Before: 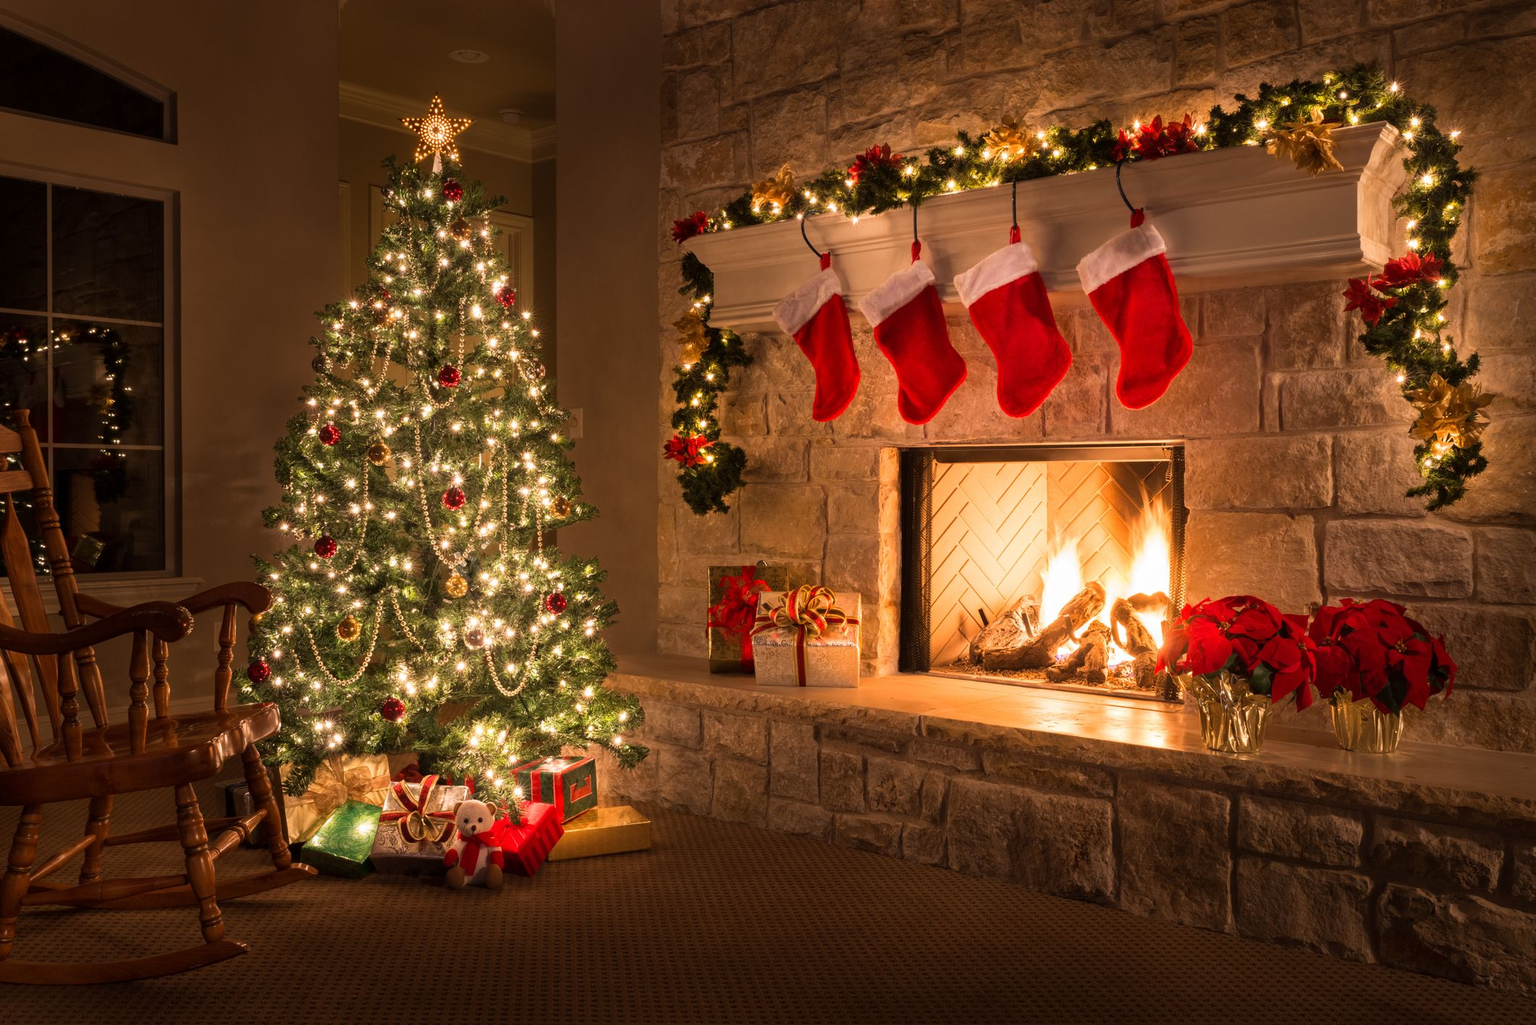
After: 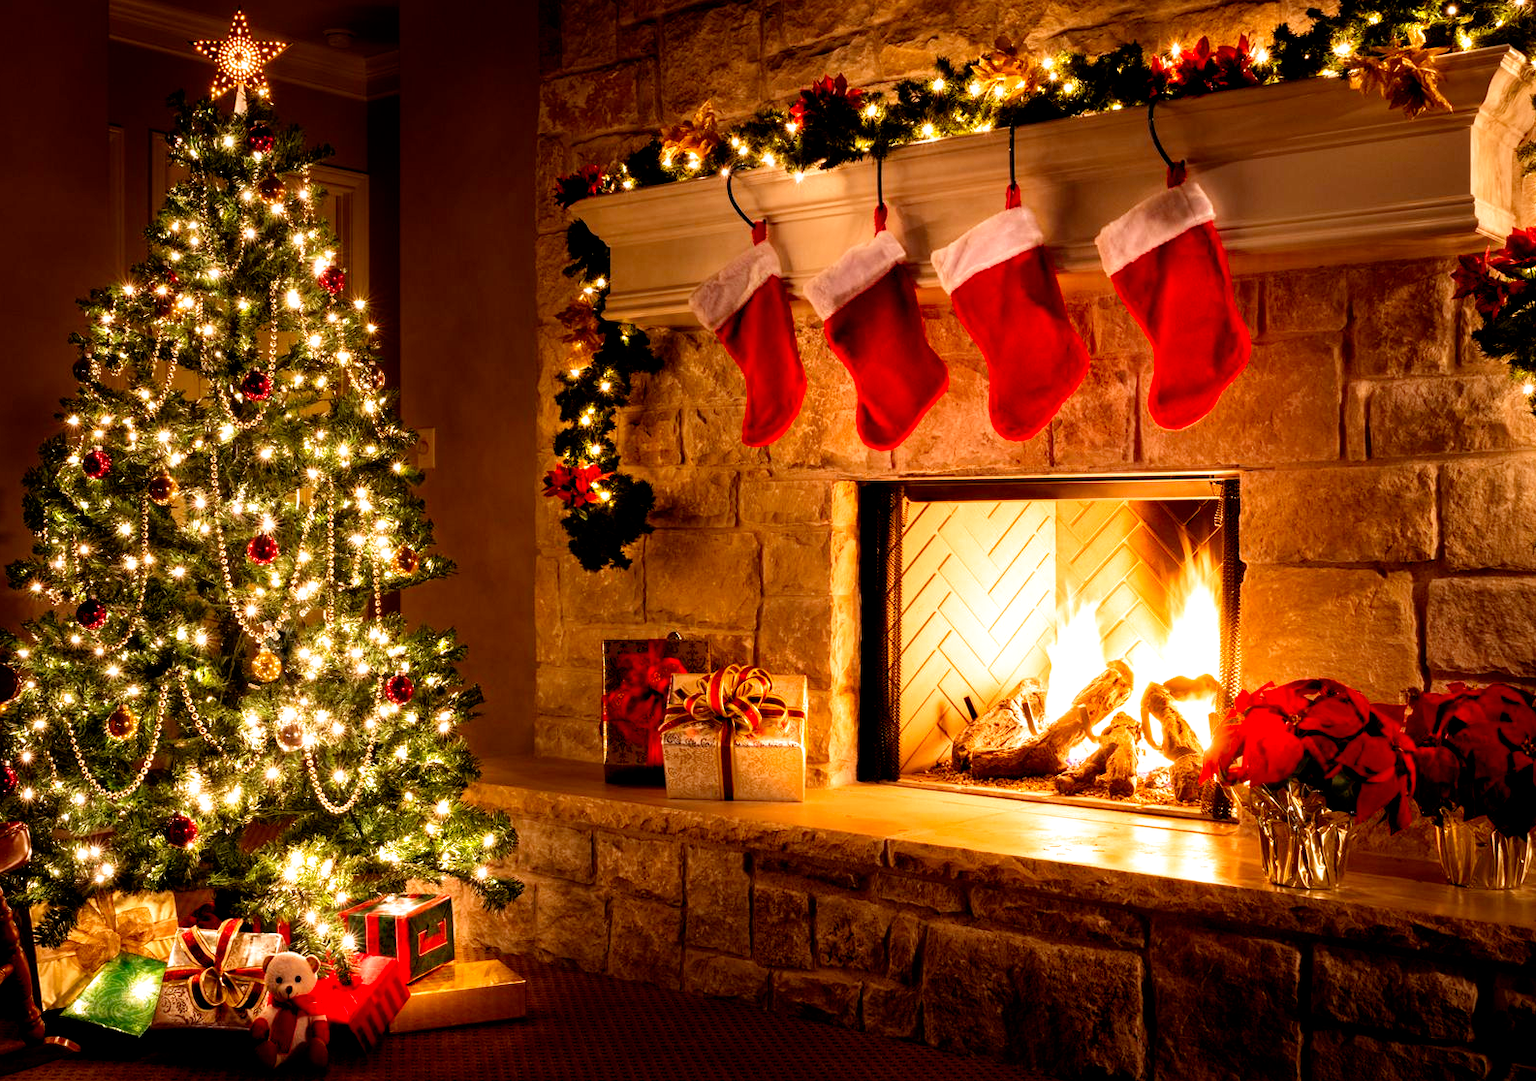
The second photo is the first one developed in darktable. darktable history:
filmic rgb: black relative exposure -5.57 EV, white relative exposure 2.49 EV, threshold 2.98 EV, target black luminance 0%, hardness 4.54, latitude 67.19%, contrast 1.461, shadows ↔ highlights balance -3.93%, add noise in highlights 0, preserve chrominance no, color science v3 (2019), use custom middle-gray values true, contrast in highlights soft, enable highlight reconstruction true
crop: left 16.78%, top 8.596%, right 8.414%, bottom 12.41%
exposure: exposure 0.128 EV, compensate exposure bias true, compensate highlight preservation false
